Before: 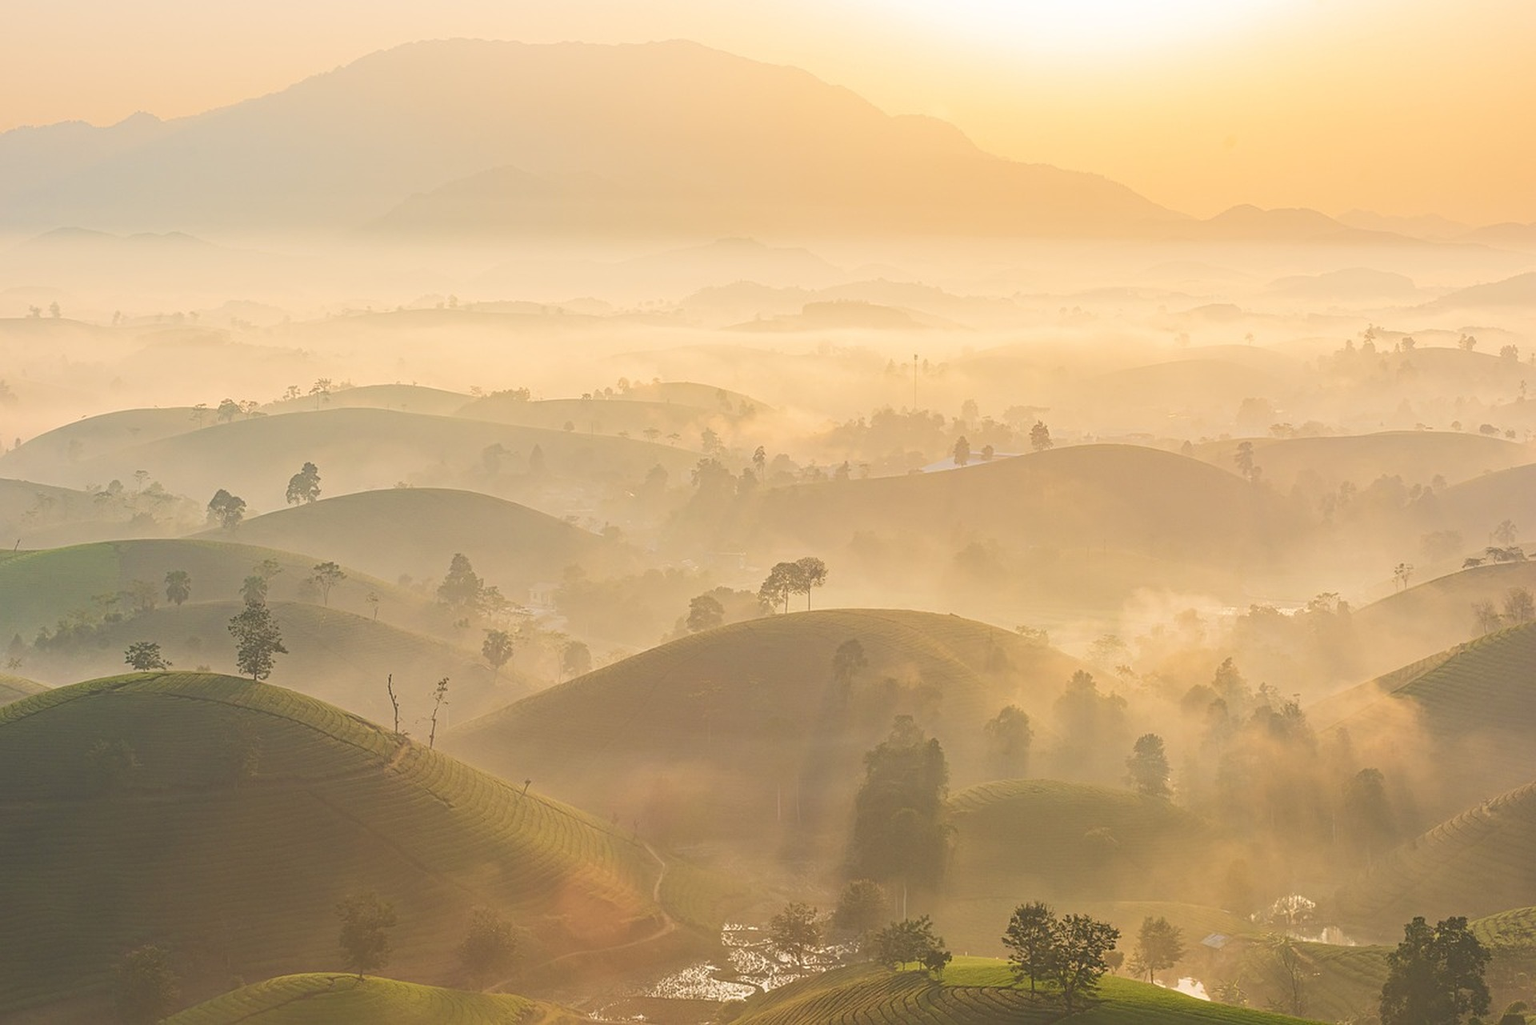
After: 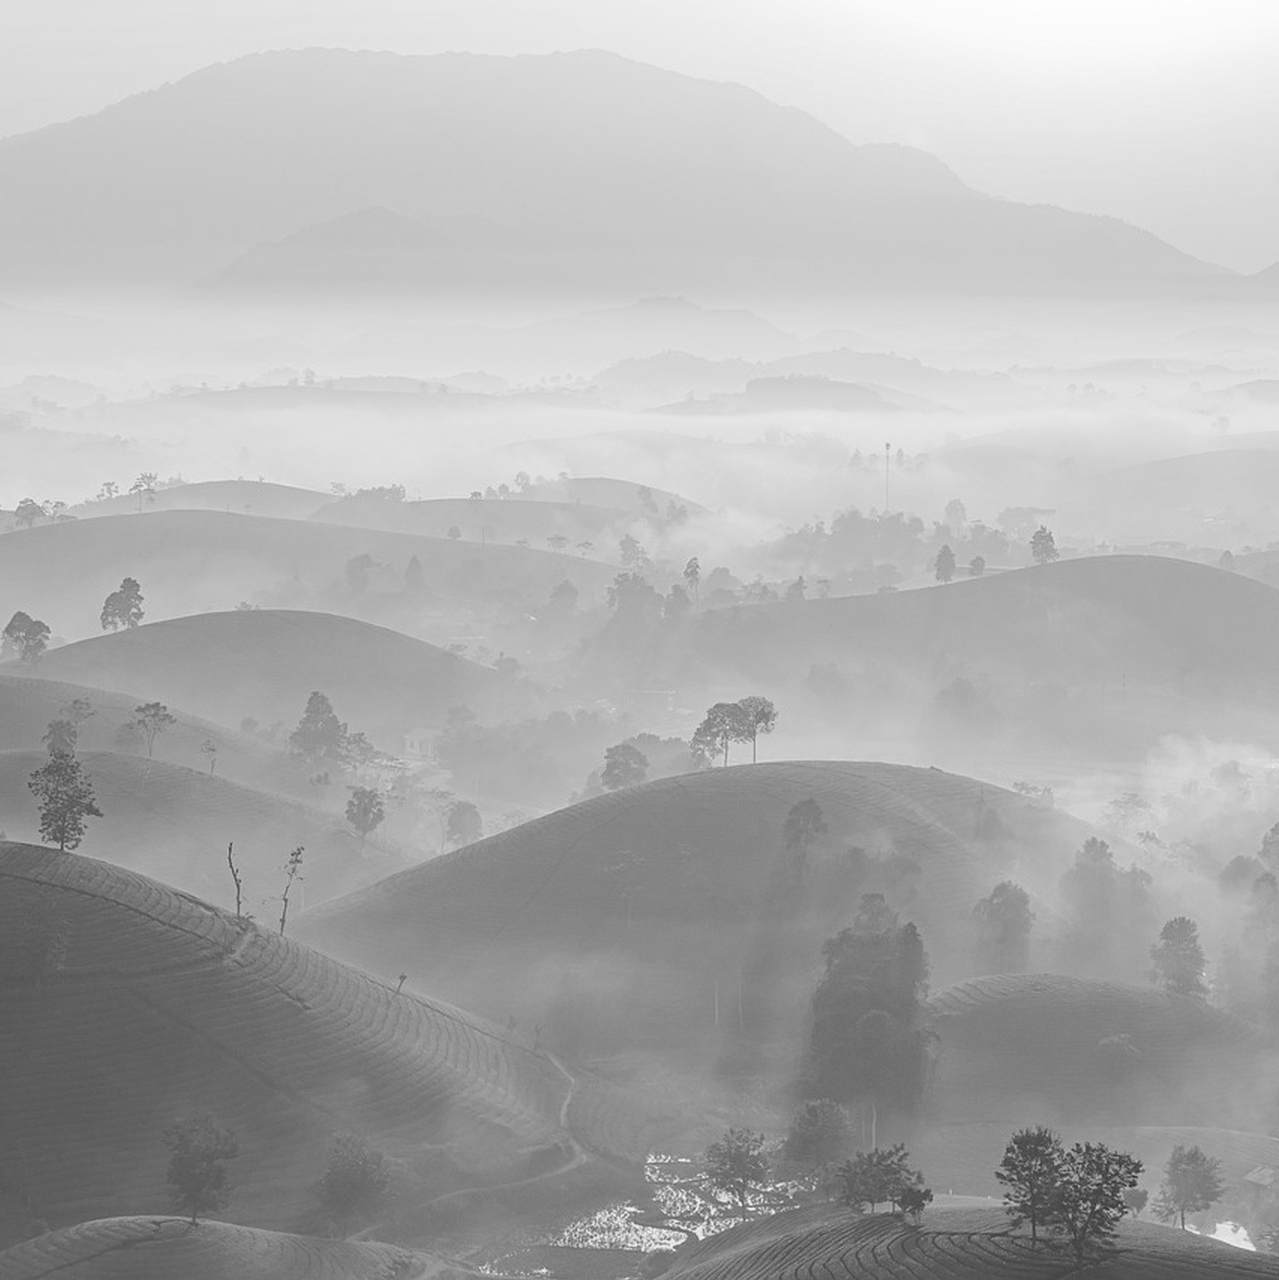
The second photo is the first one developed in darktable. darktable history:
monochrome: on, module defaults
crop and rotate: left 13.409%, right 19.924%
